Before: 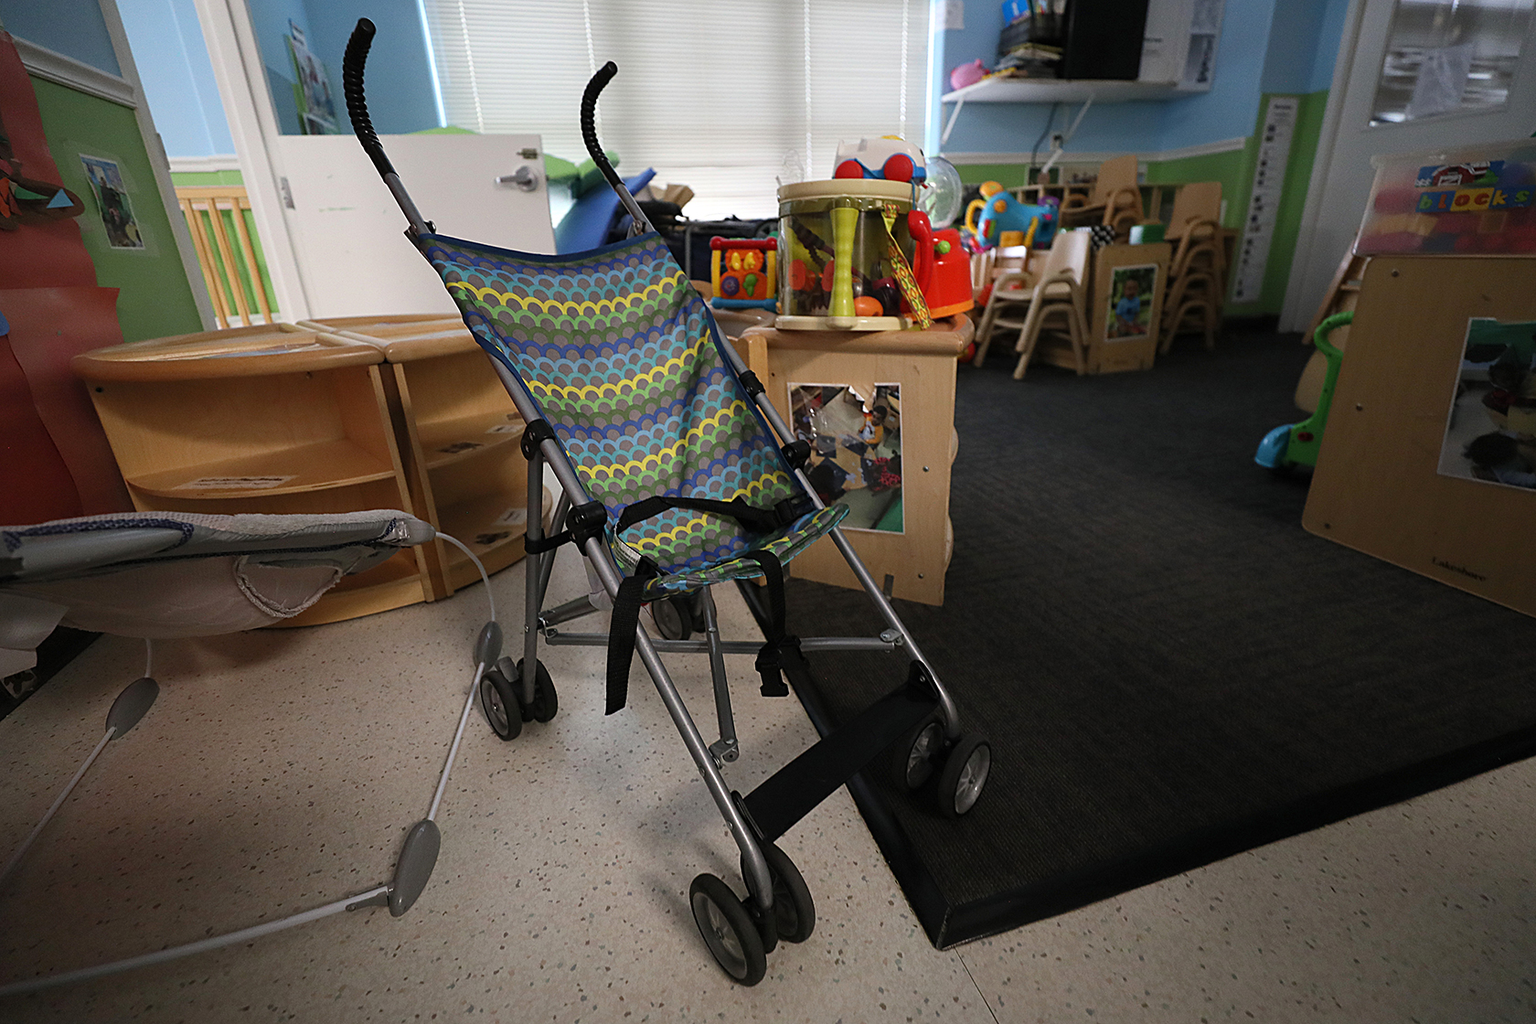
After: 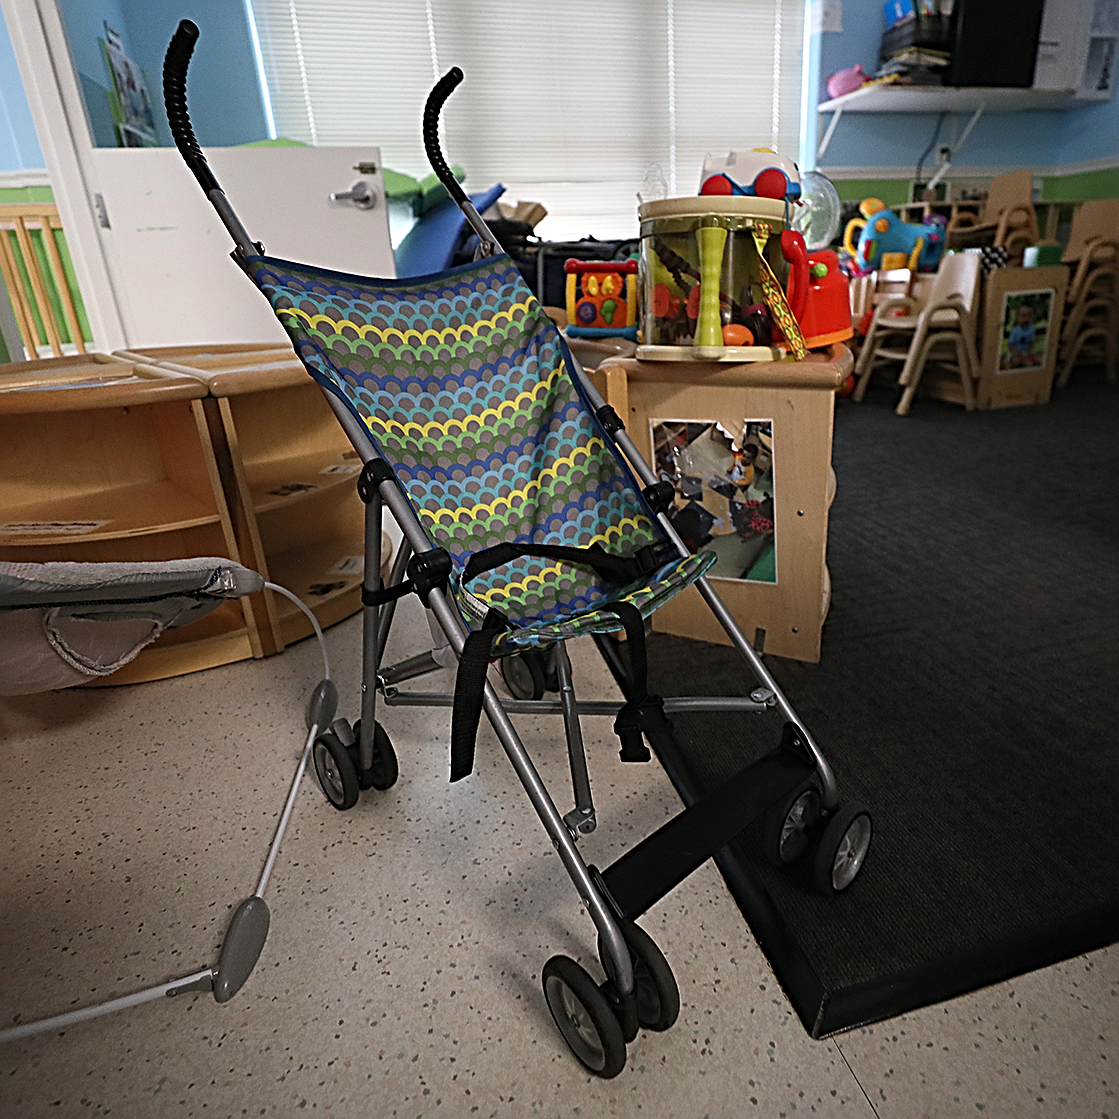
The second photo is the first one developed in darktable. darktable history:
sharpen: radius 4
crop and rotate: left 12.673%, right 20.66%
